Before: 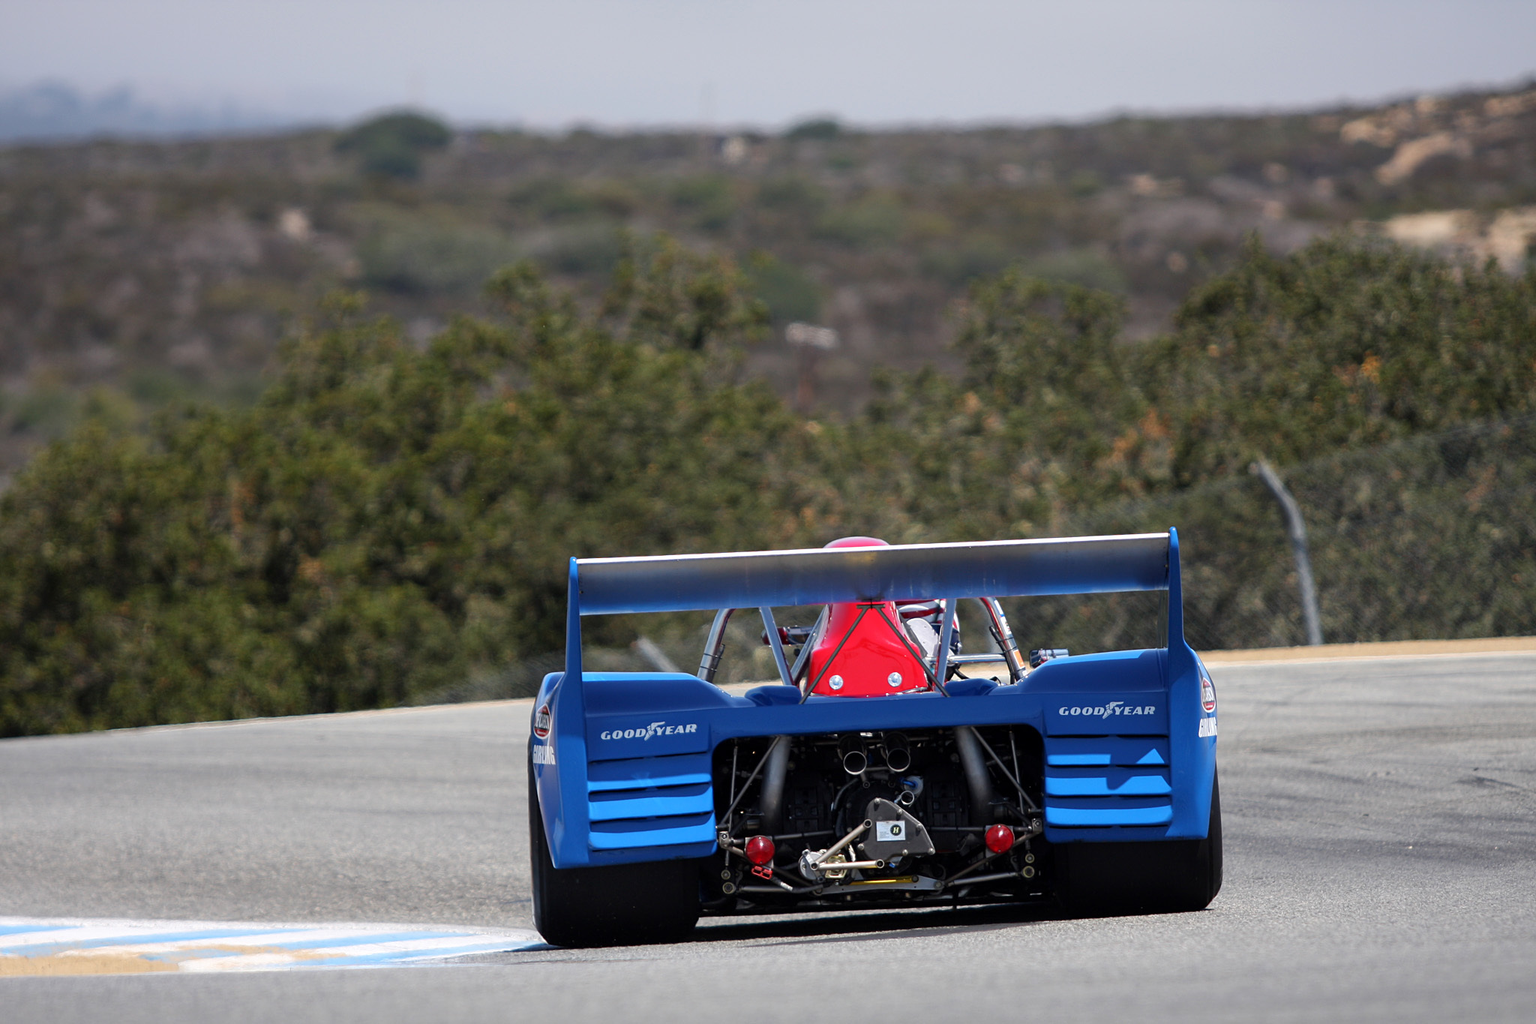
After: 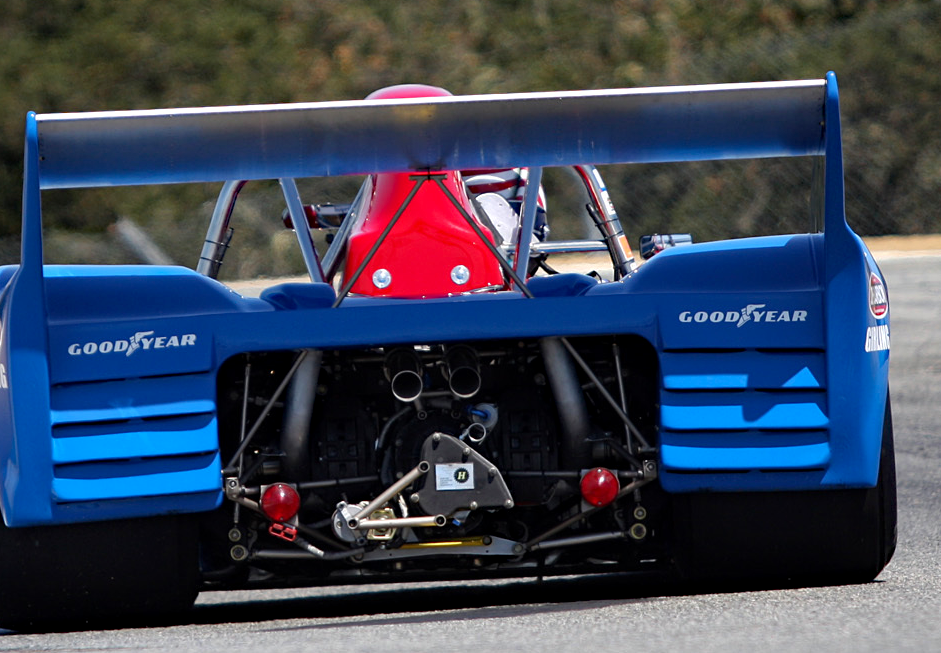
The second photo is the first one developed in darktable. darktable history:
crop: left 35.834%, top 46.28%, right 18.2%, bottom 5.829%
haze removal: strength 0.287, distance 0.249, compatibility mode true, adaptive false
